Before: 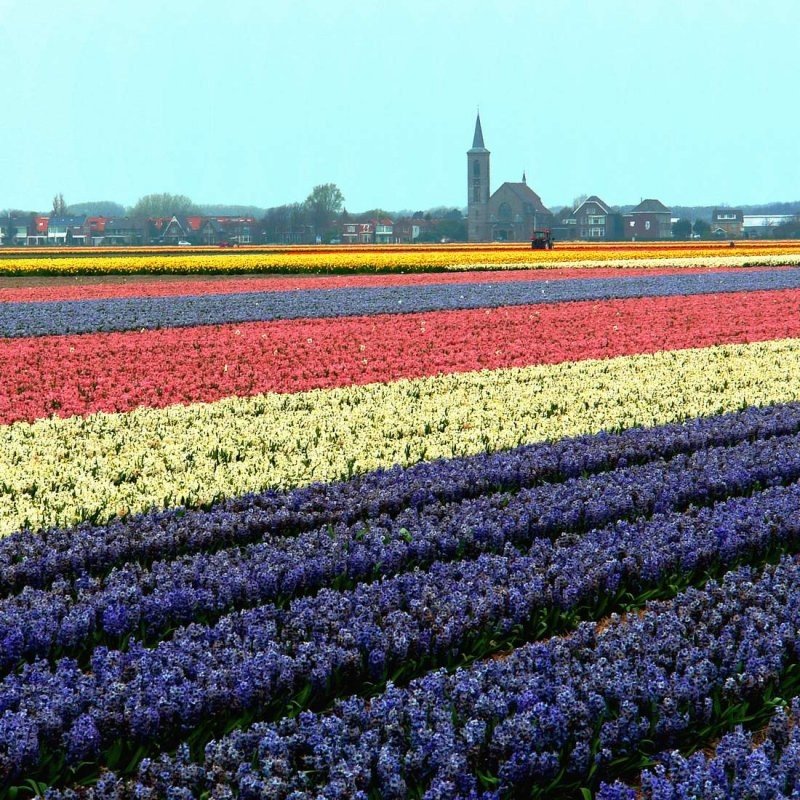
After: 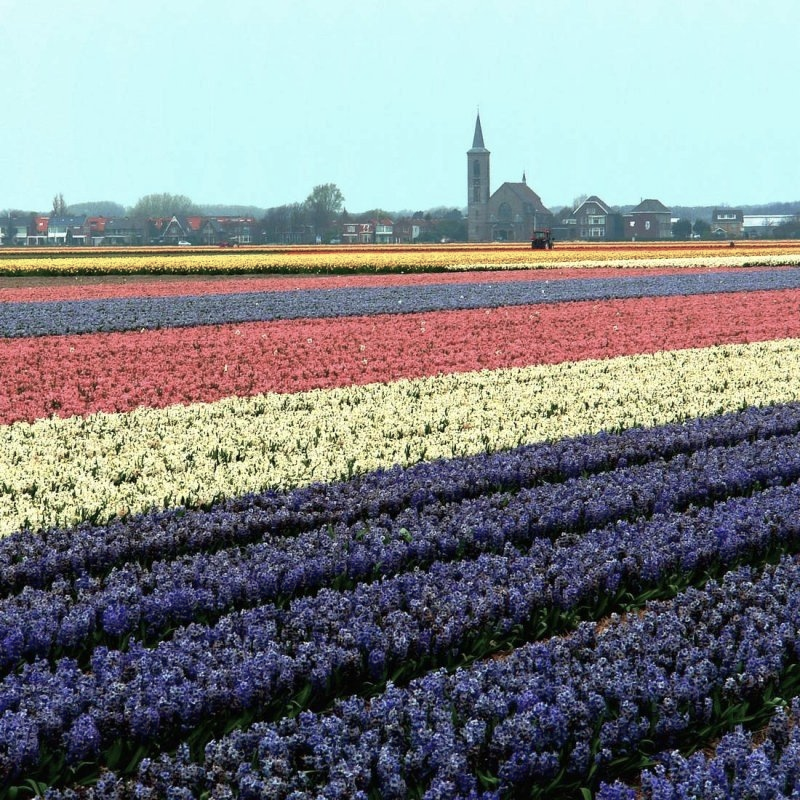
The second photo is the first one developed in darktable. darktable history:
local contrast: mode bilateral grid, contrast 15, coarseness 37, detail 104%, midtone range 0.2
color balance rgb: perceptual saturation grading › global saturation -32.099%
